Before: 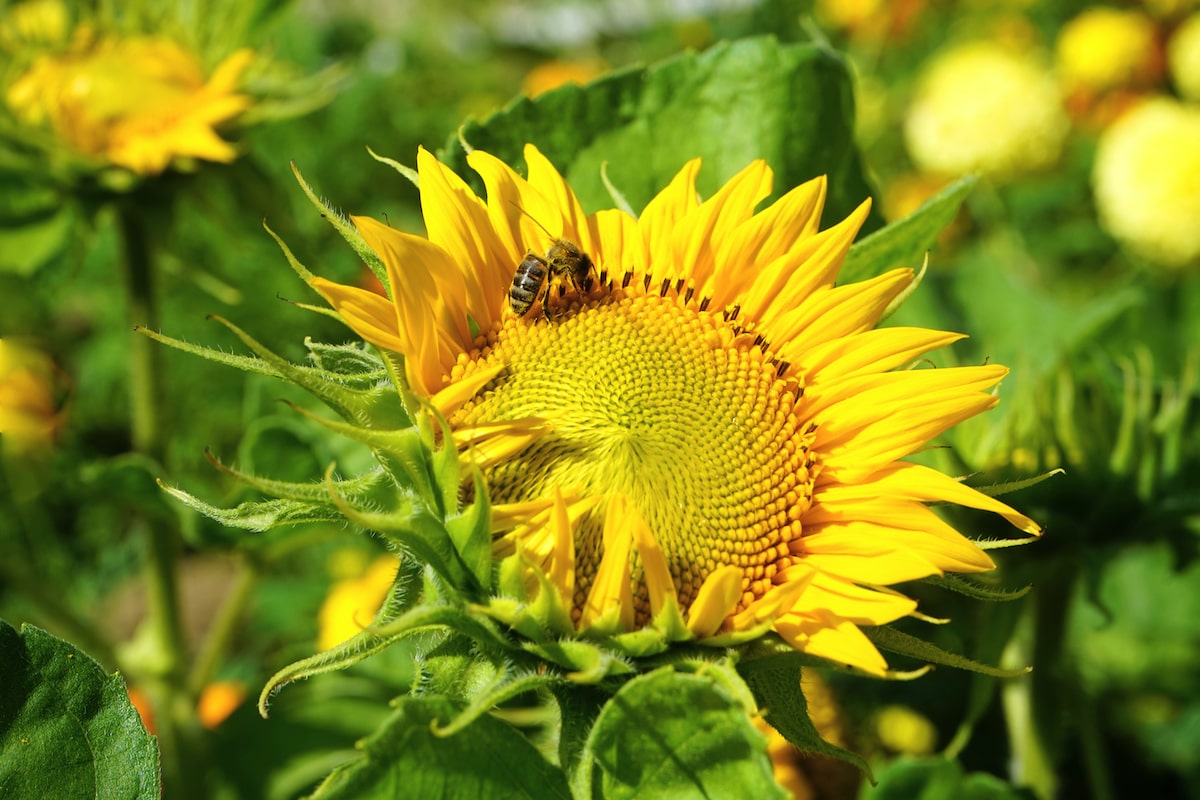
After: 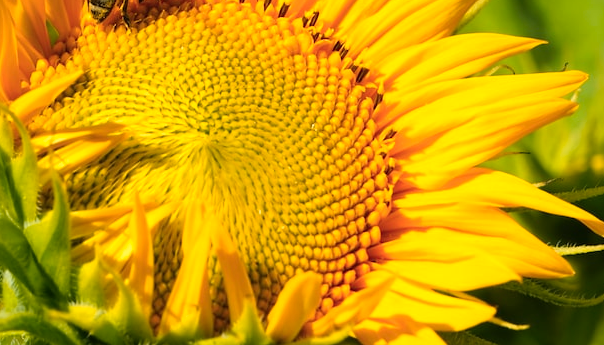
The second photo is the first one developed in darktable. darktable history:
color zones: curves: ch1 [(0.239, 0.552) (0.75, 0.5)]; ch2 [(0.25, 0.462) (0.749, 0.457)]
color correction: highlights b* 2.99
crop: left 35.119%, top 36.837%, right 14.537%, bottom 20.021%
